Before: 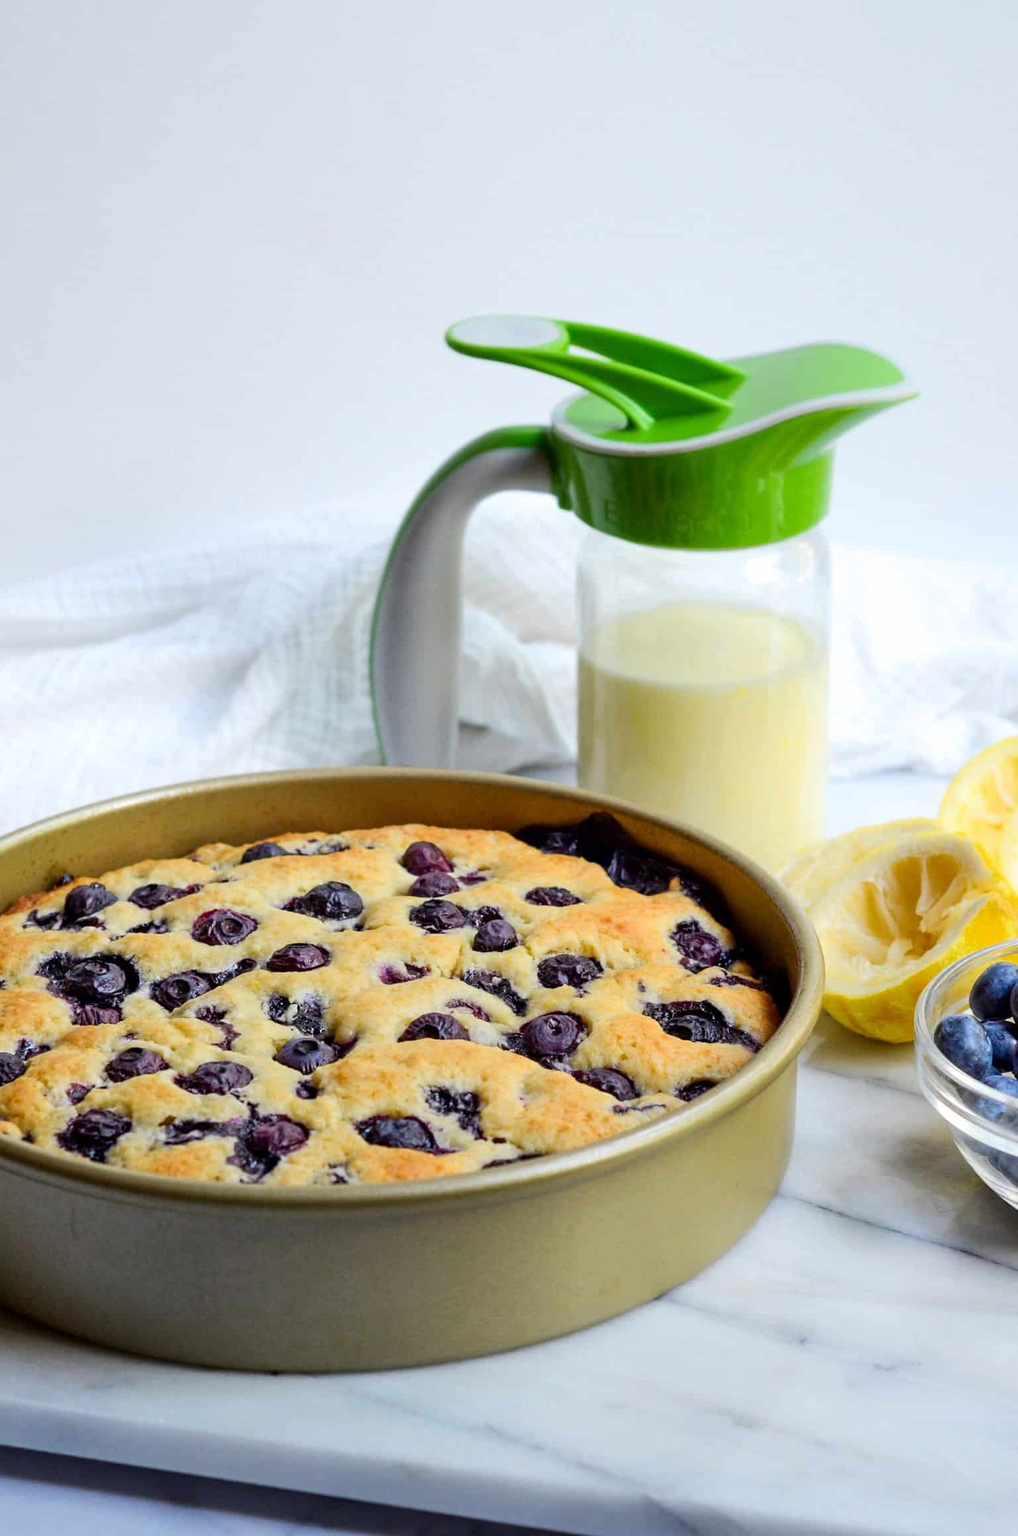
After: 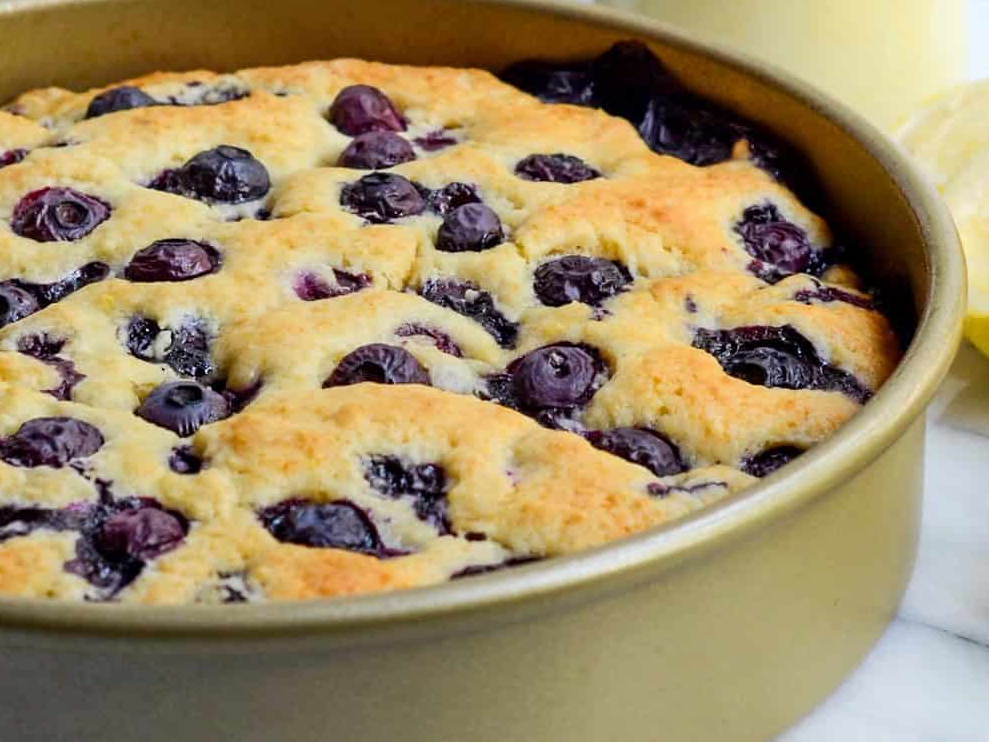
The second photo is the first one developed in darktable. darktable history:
crop: left 18.091%, top 51.13%, right 17.525%, bottom 16.85%
